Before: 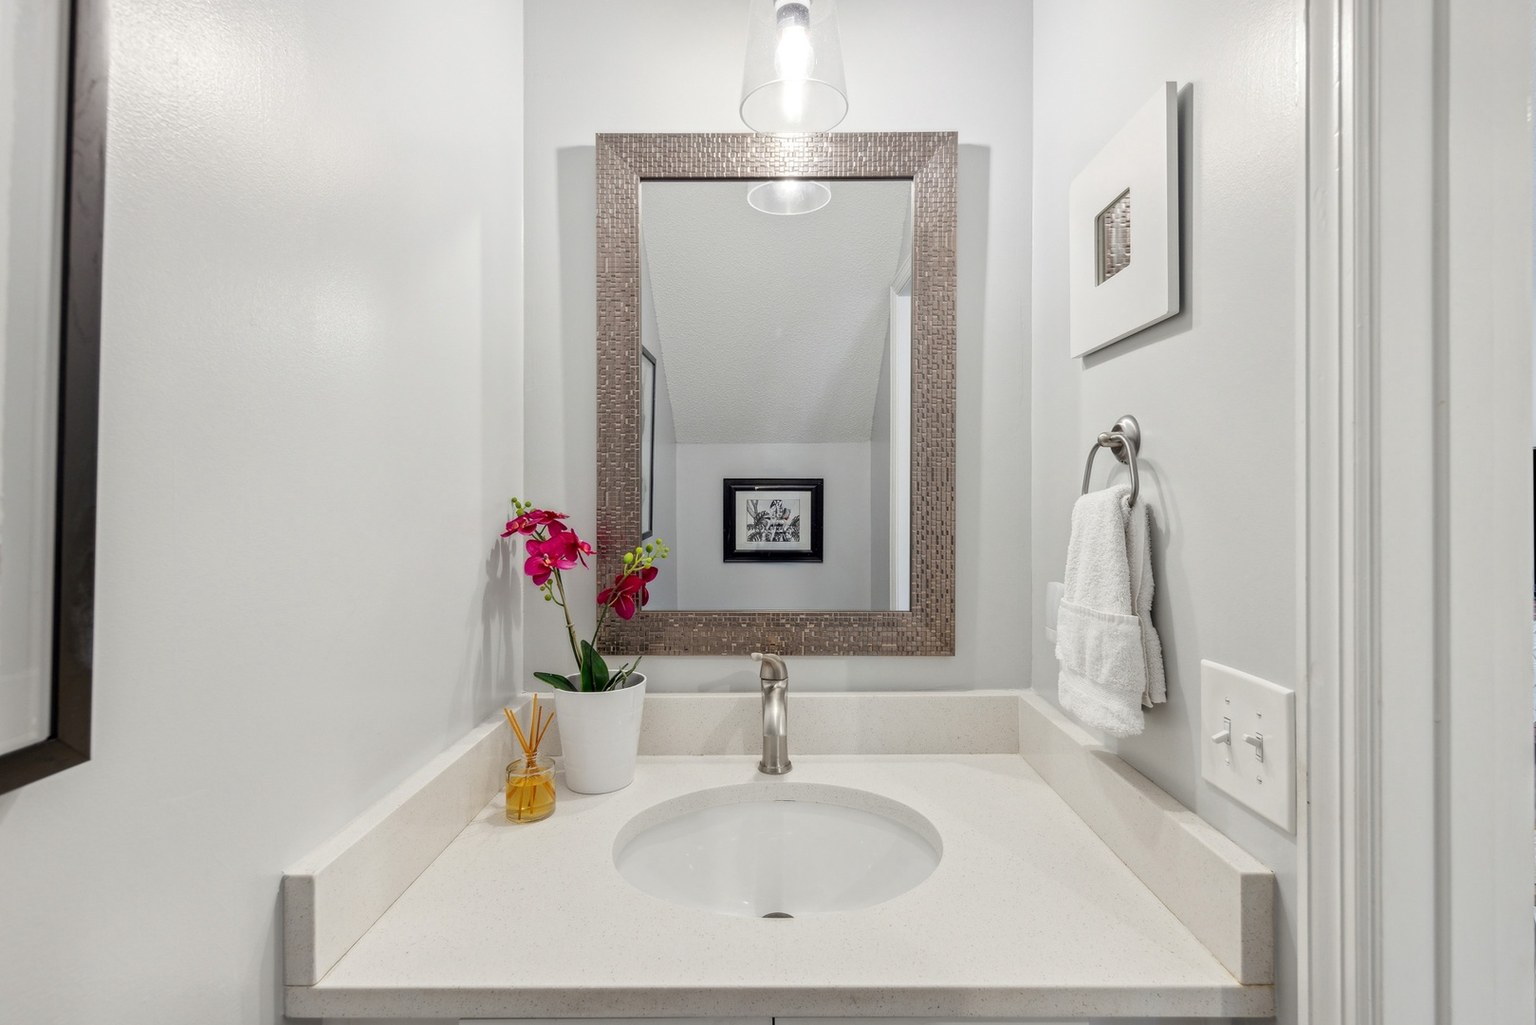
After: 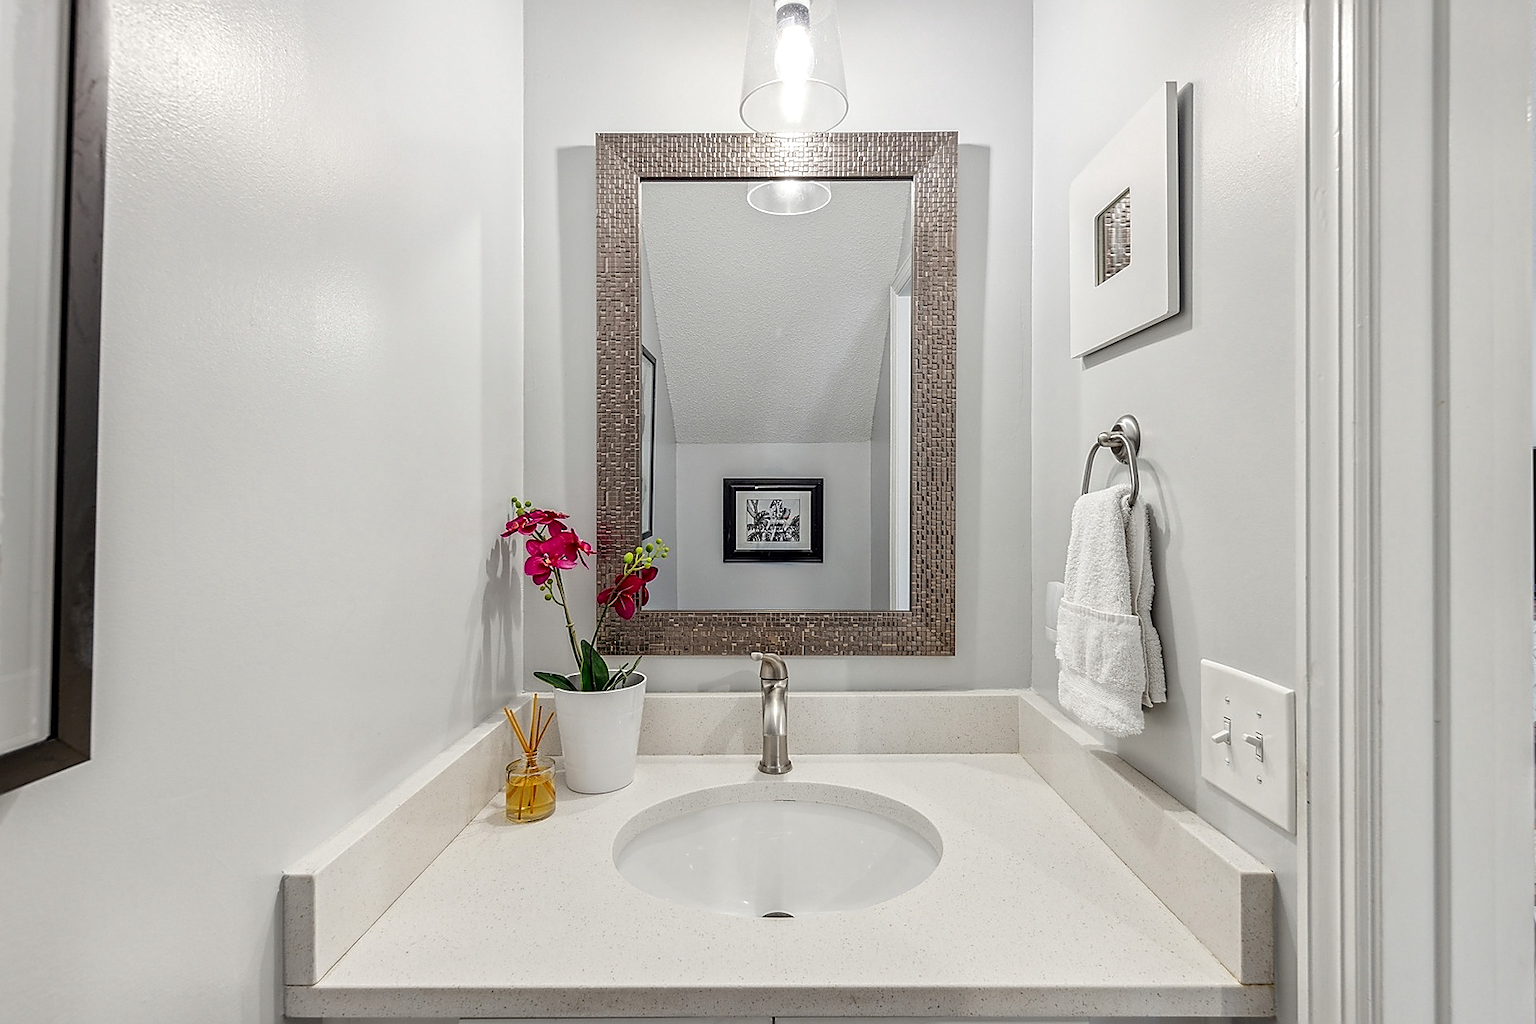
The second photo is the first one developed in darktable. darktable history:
local contrast: on, module defaults
sharpen: radius 1.427, amount 1.236, threshold 0.697
